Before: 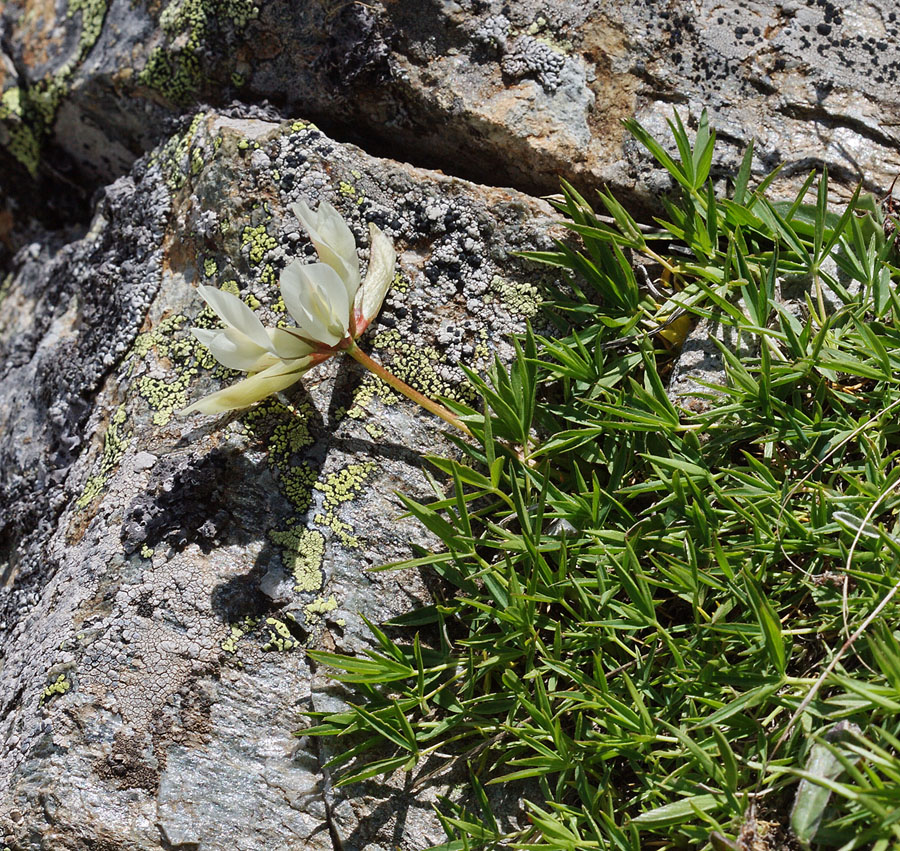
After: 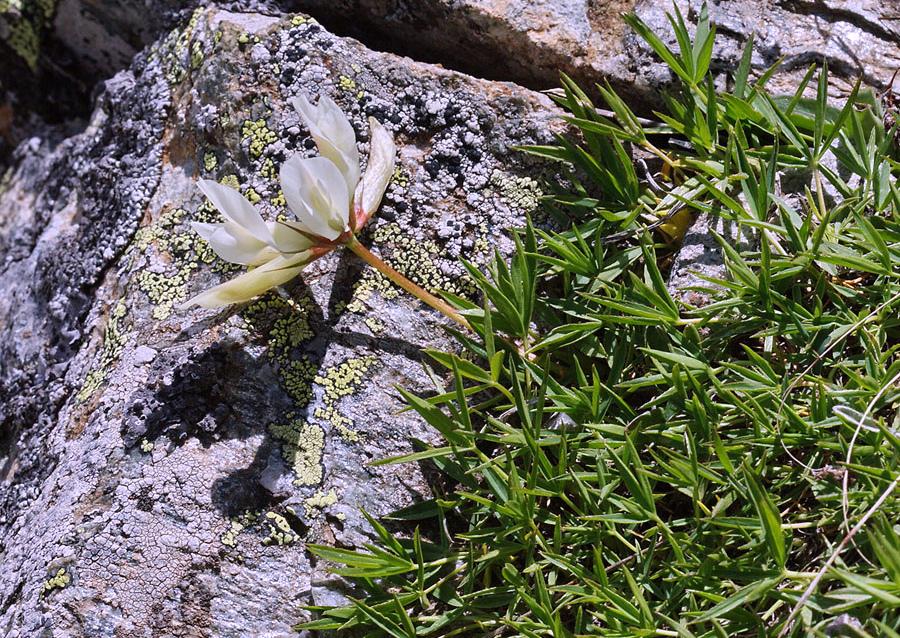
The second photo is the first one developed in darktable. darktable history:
crop and rotate: top 12.5%, bottom 12.5%
white balance: red 1.042, blue 1.17
